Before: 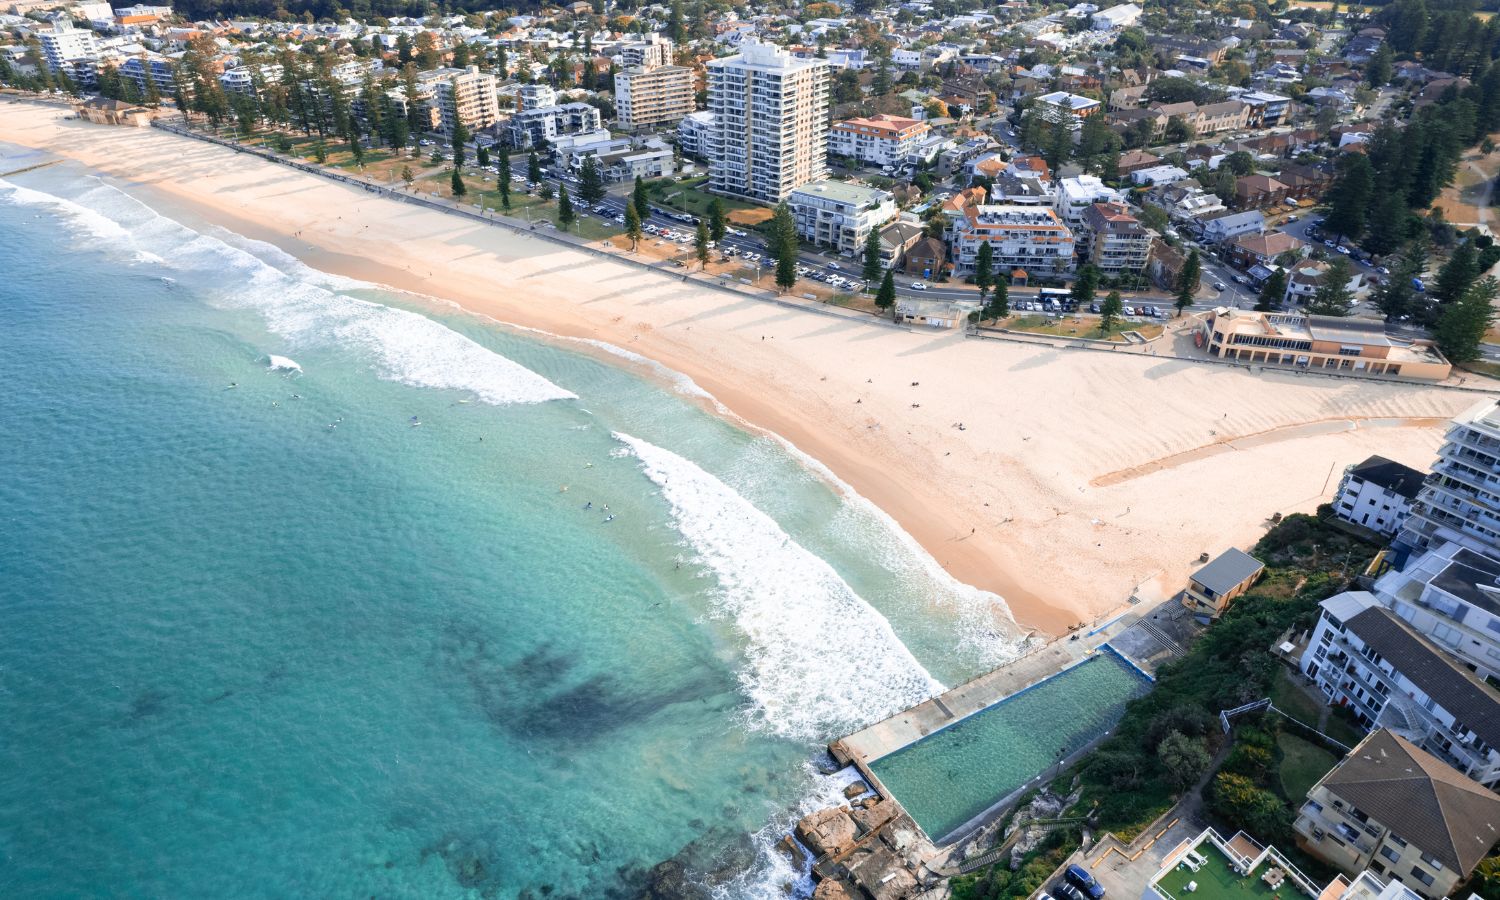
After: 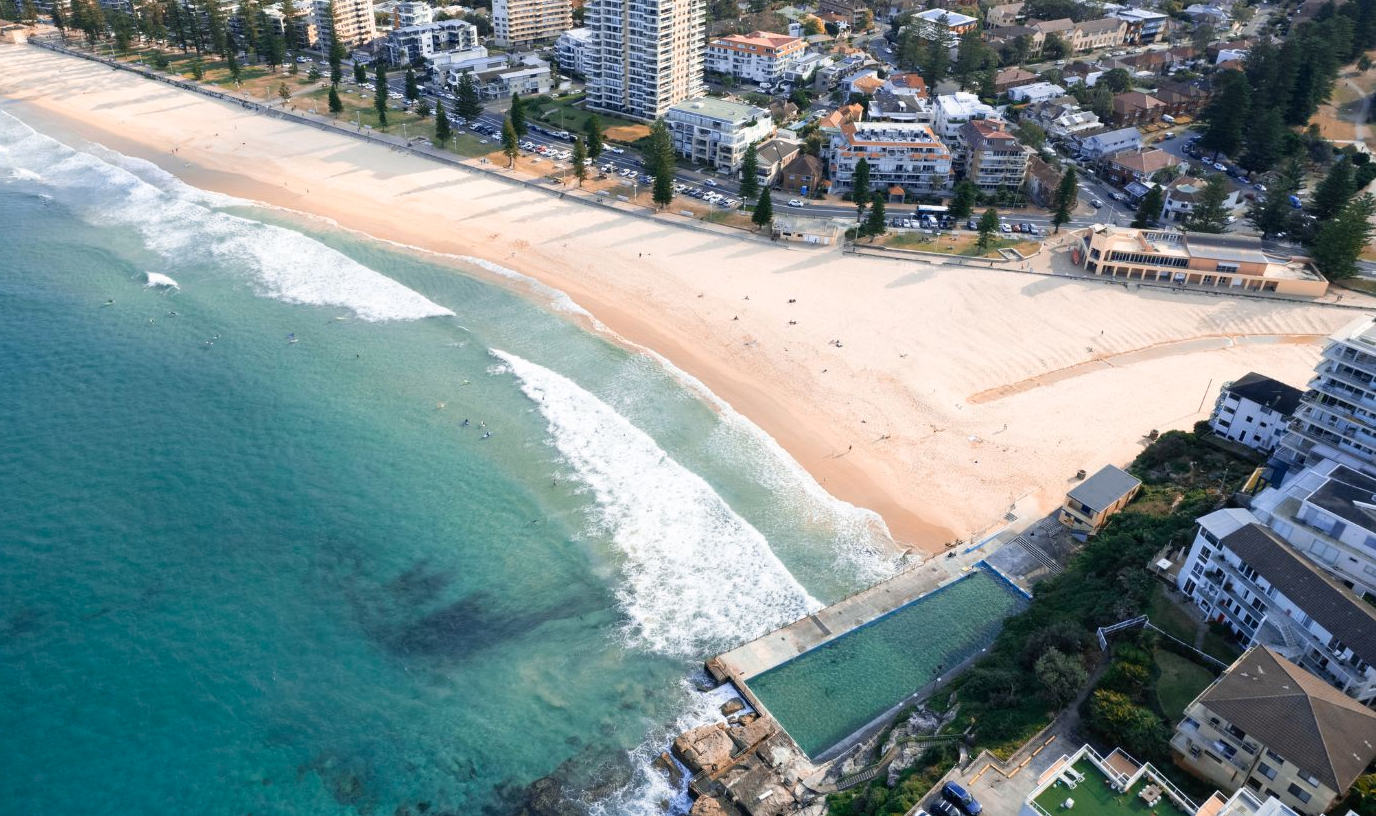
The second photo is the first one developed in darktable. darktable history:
crop and rotate: left 8.262%, top 9.226%
color zones: curves: ch0 [(0.25, 0.5) (0.636, 0.25) (0.75, 0.5)]
